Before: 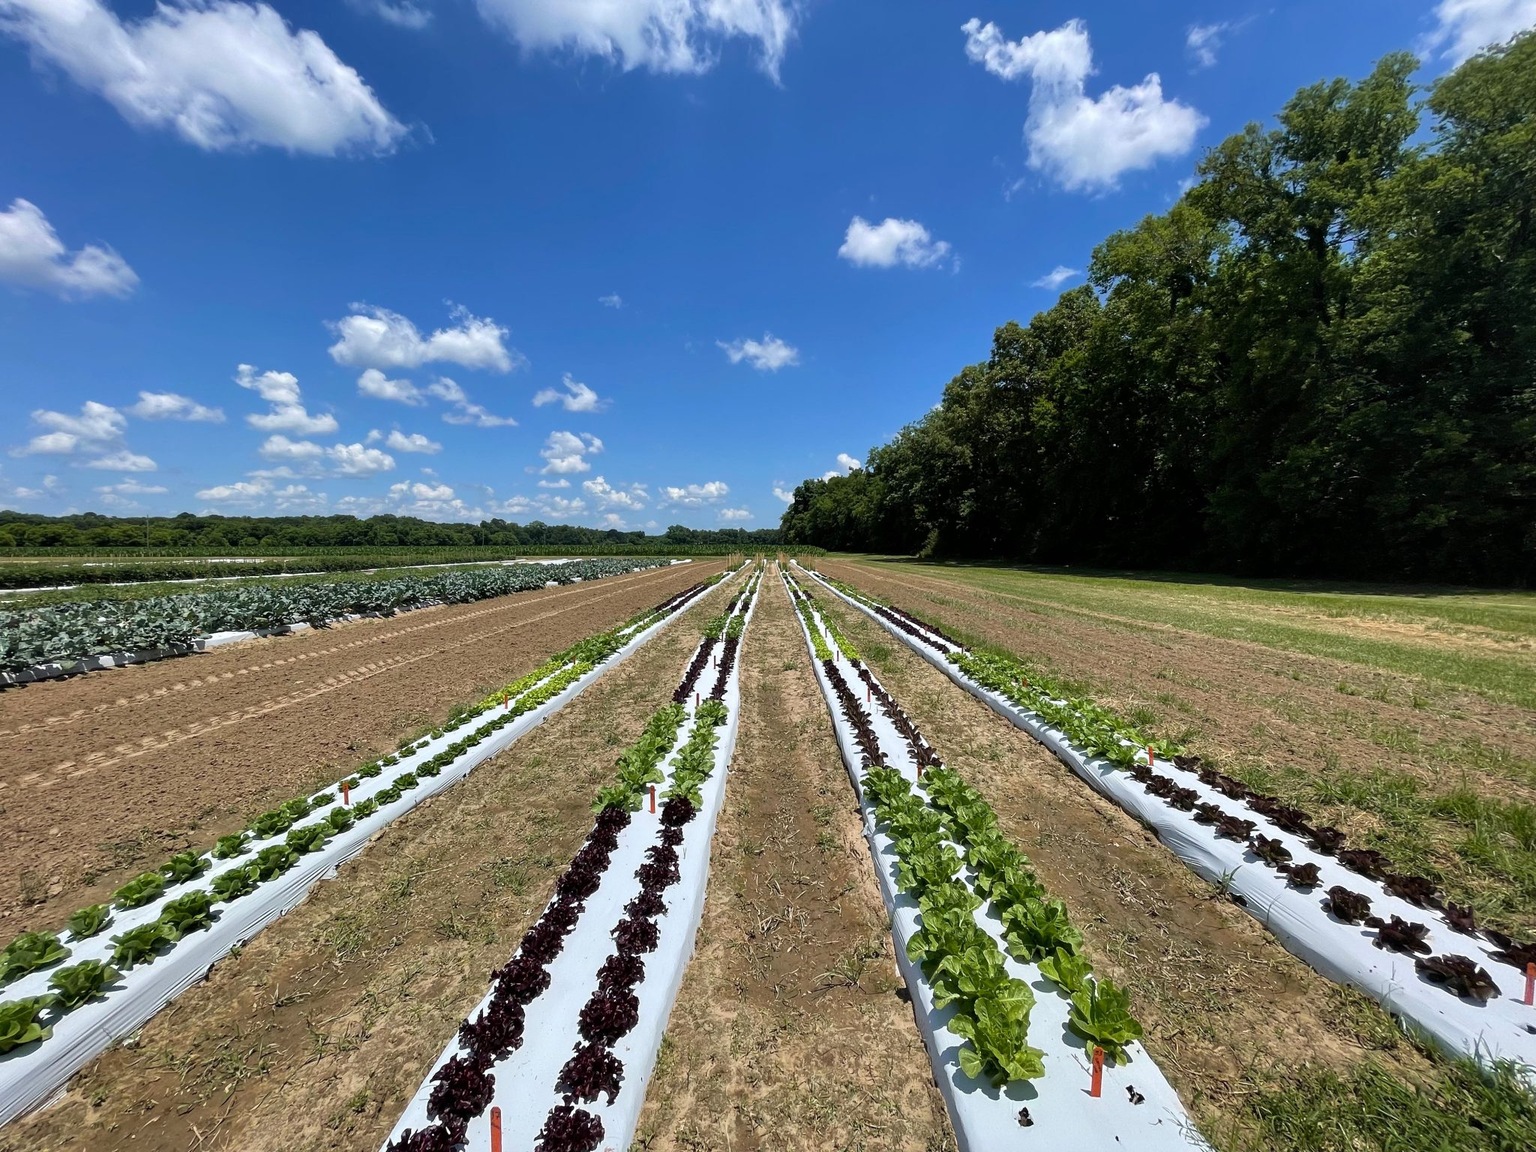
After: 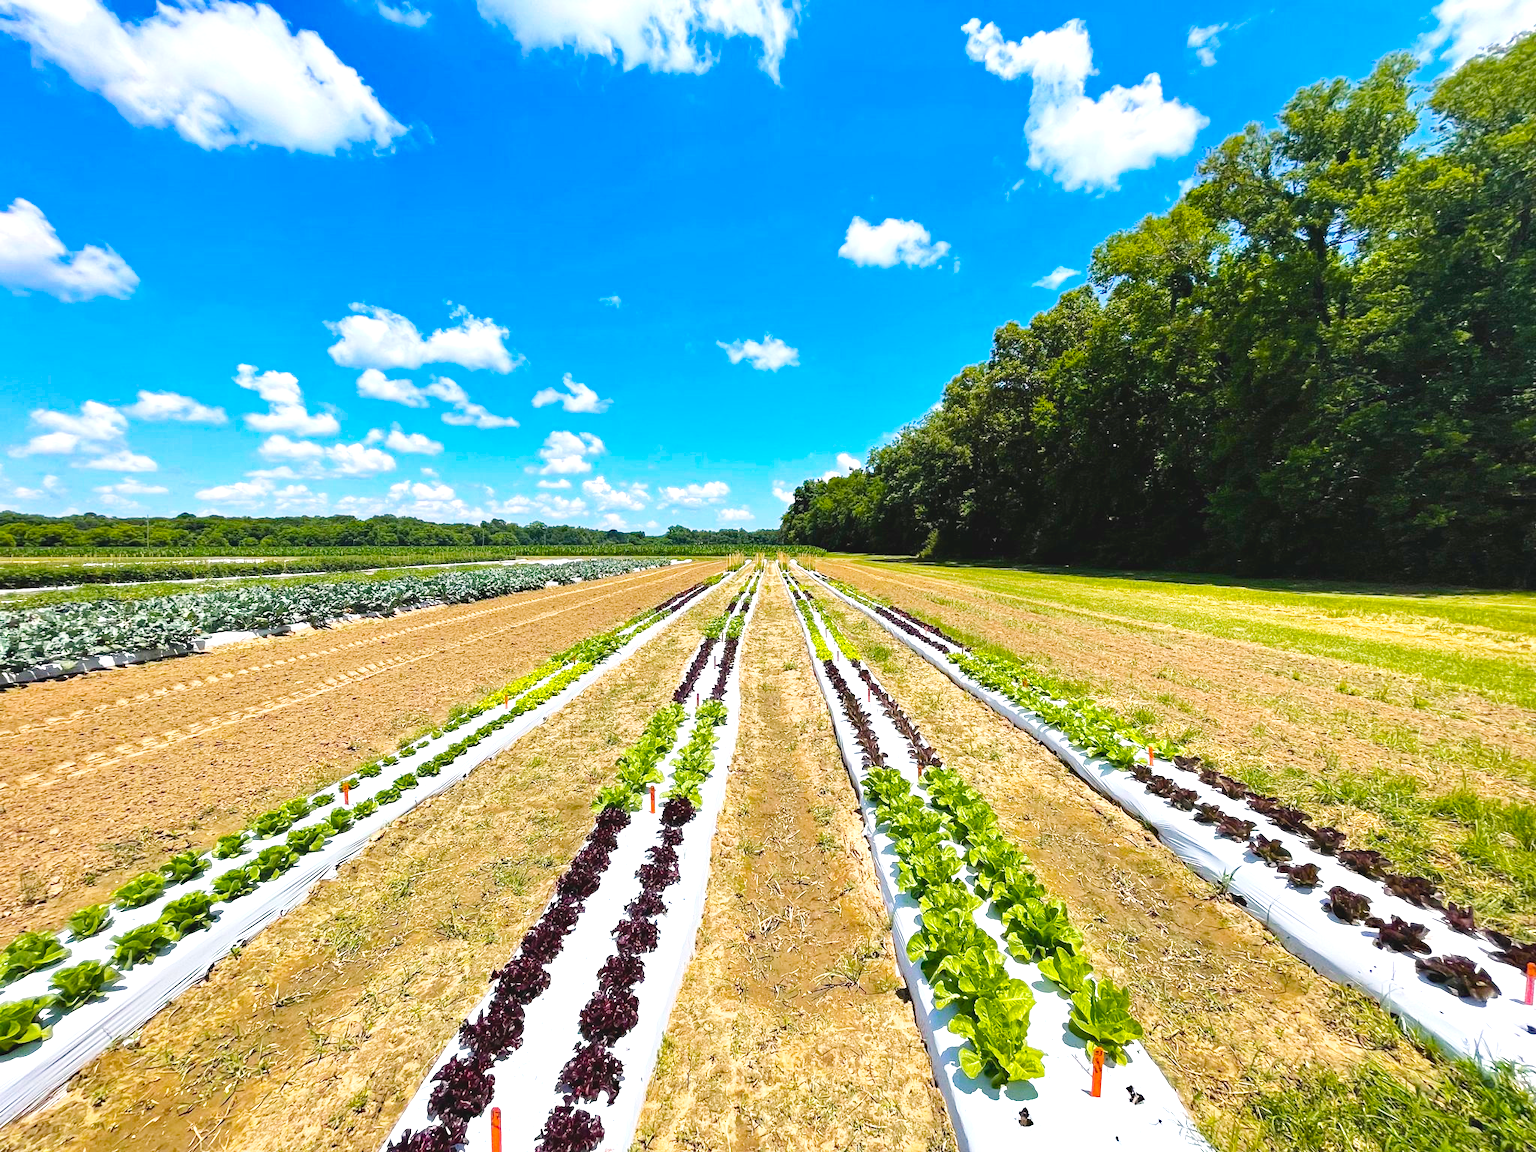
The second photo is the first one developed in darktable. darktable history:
exposure: black level correction 0, exposure 0.936 EV, compensate highlight preservation false
haze removal: strength 0.301, distance 0.254, compatibility mode true, adaptive false
color balance rgb: highlights gain › chroma 0.908%, highlights gain › hue 23.76°, global offset › luminance 0.488%, linear chroma grading › global chroma 20.11%, perceptual saturation grading › global saturation 25.047%
base curve: curves: ch0 [(0, 0) (0.204, 0.334) (0.55, 0.733) (1, 1)], preserve colors none
